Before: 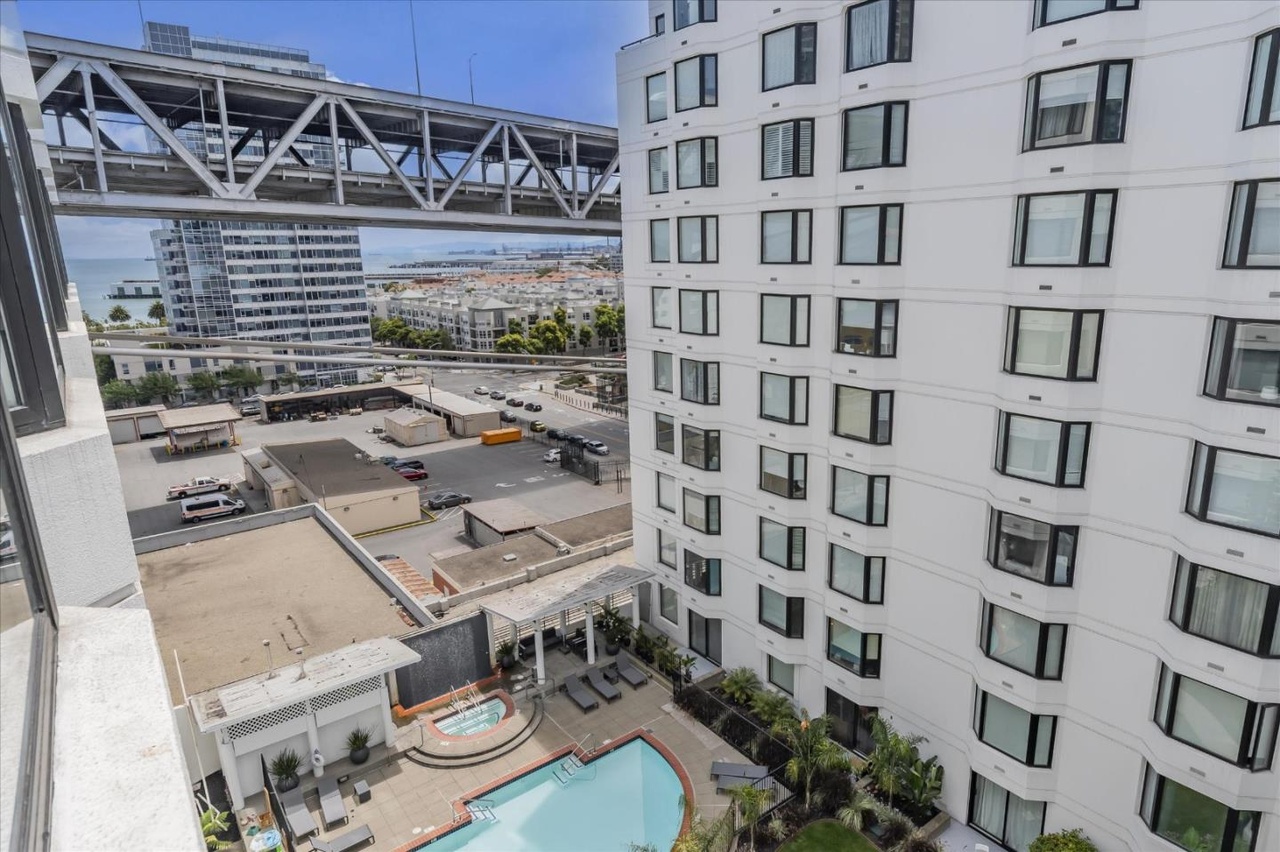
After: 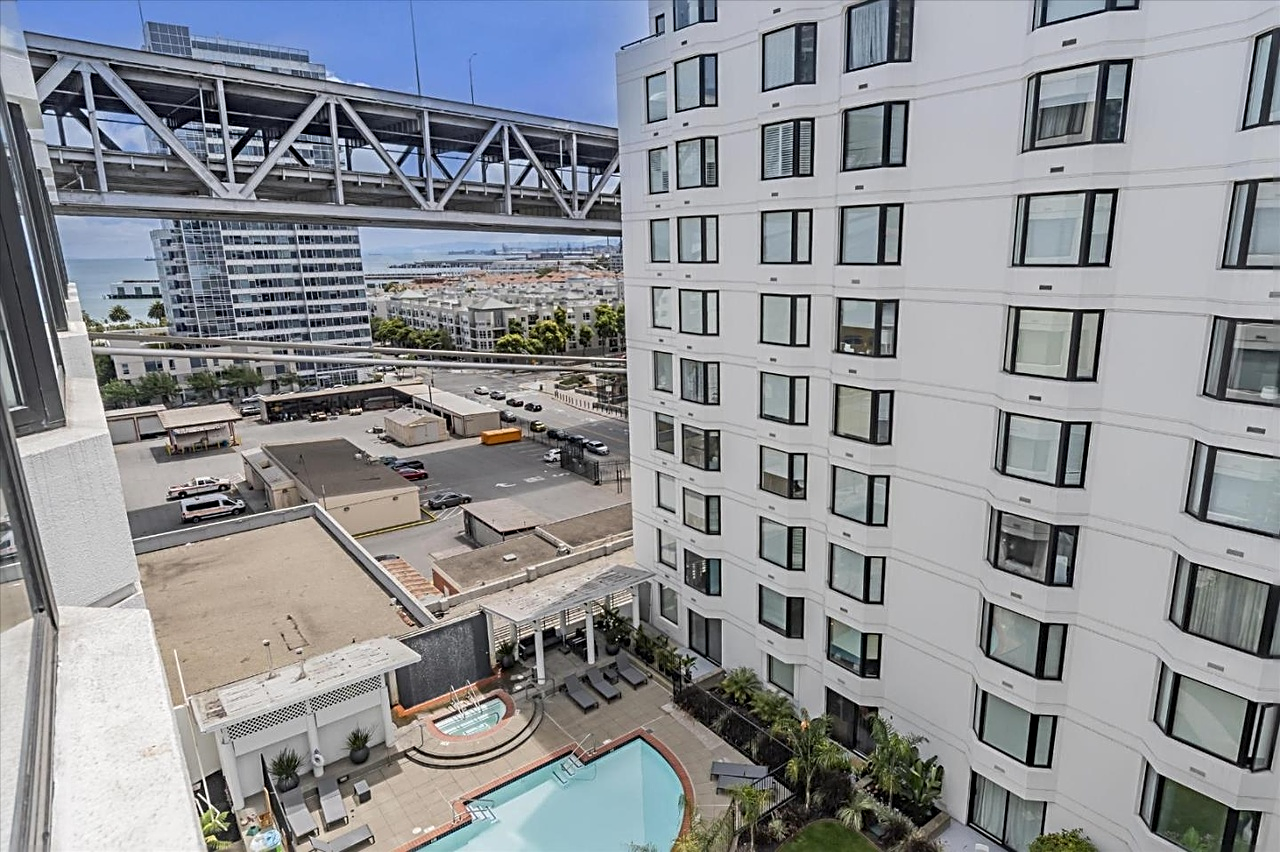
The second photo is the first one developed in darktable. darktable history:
sharpen: radius 2.721, amount 0.663
